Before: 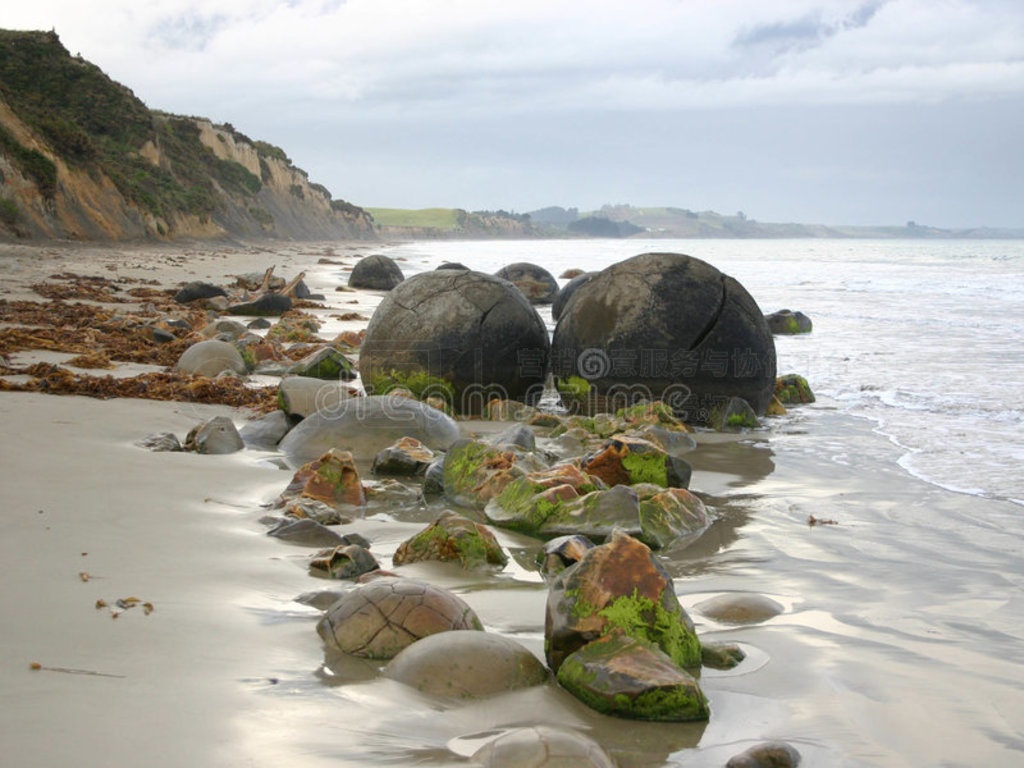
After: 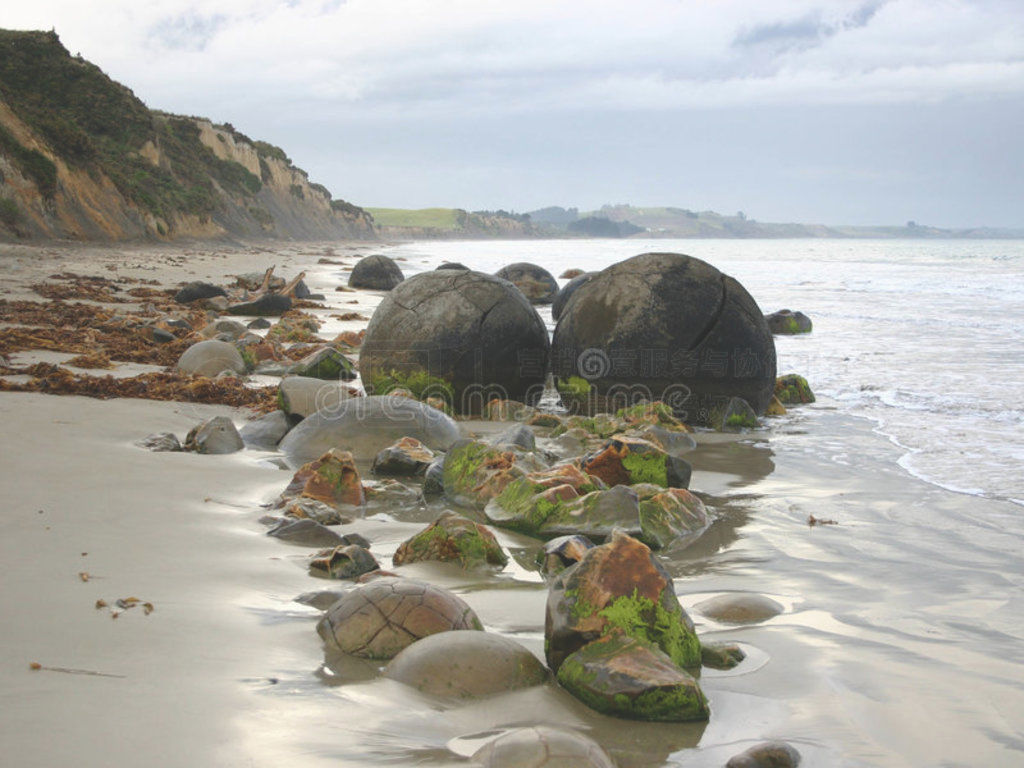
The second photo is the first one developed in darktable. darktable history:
exposure: black level correction -0.022, exposure -0.038 EV, compensate highlight preservation false
